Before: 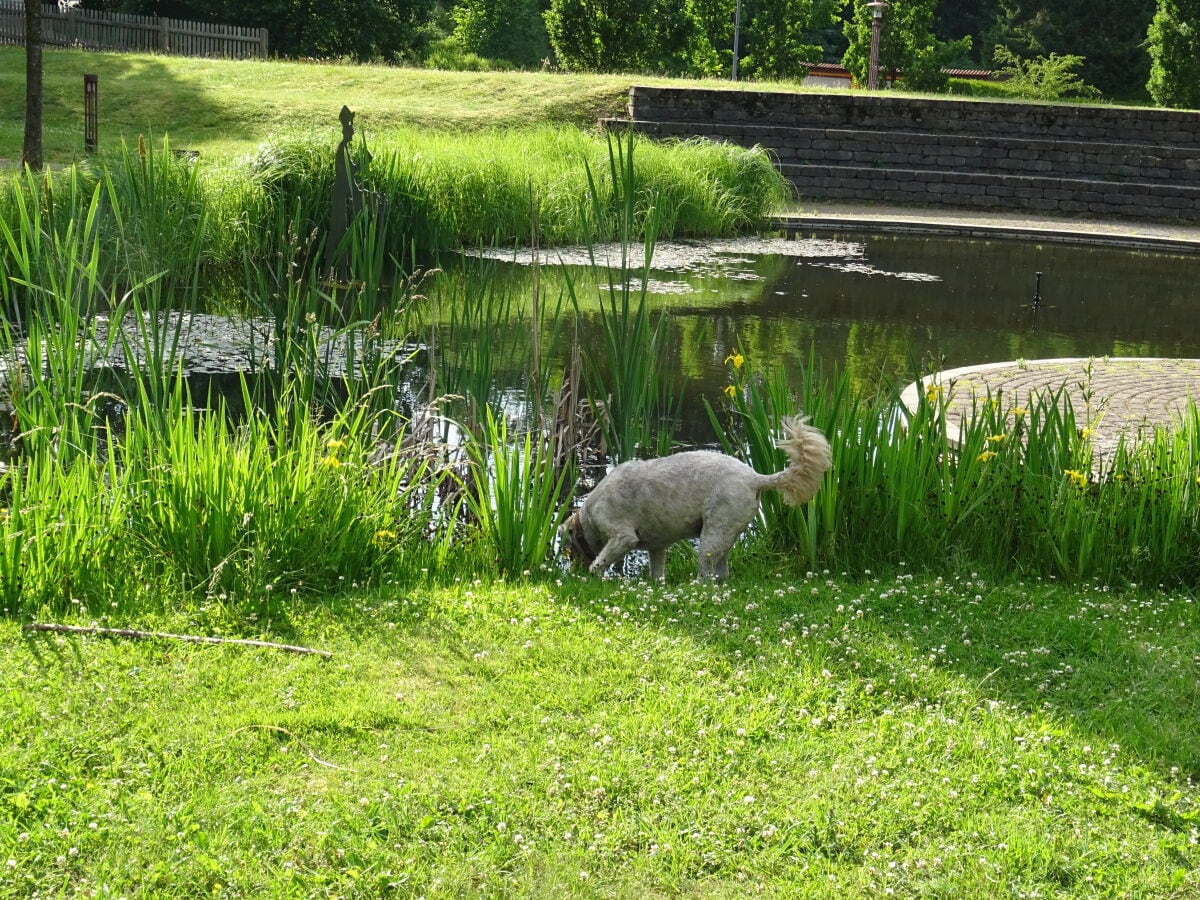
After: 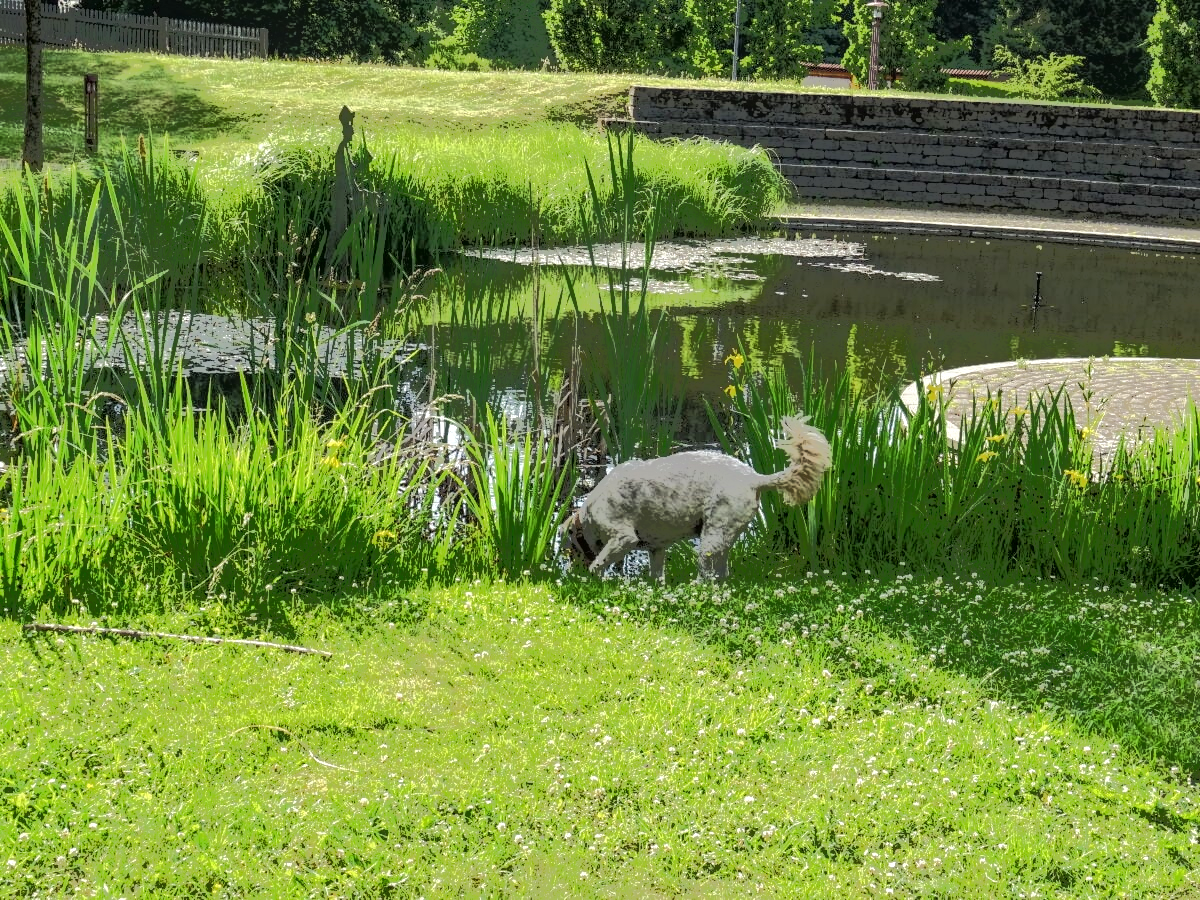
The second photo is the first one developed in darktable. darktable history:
tone equalizer: -7 EV -0.597 EV, -6 EV 1.03 EV, -5 EV -0.467 EV, -4 EV 0.419 EV, -3 EV 0.439 EV, -2 EV 0.162 EV, -1 EV -0.137 EV, +0 EV -0.365 EV, edges refinement/feathering 500, mask exposure compensation -1.57 EV, preserve details no
local contrast: on, module defaults
